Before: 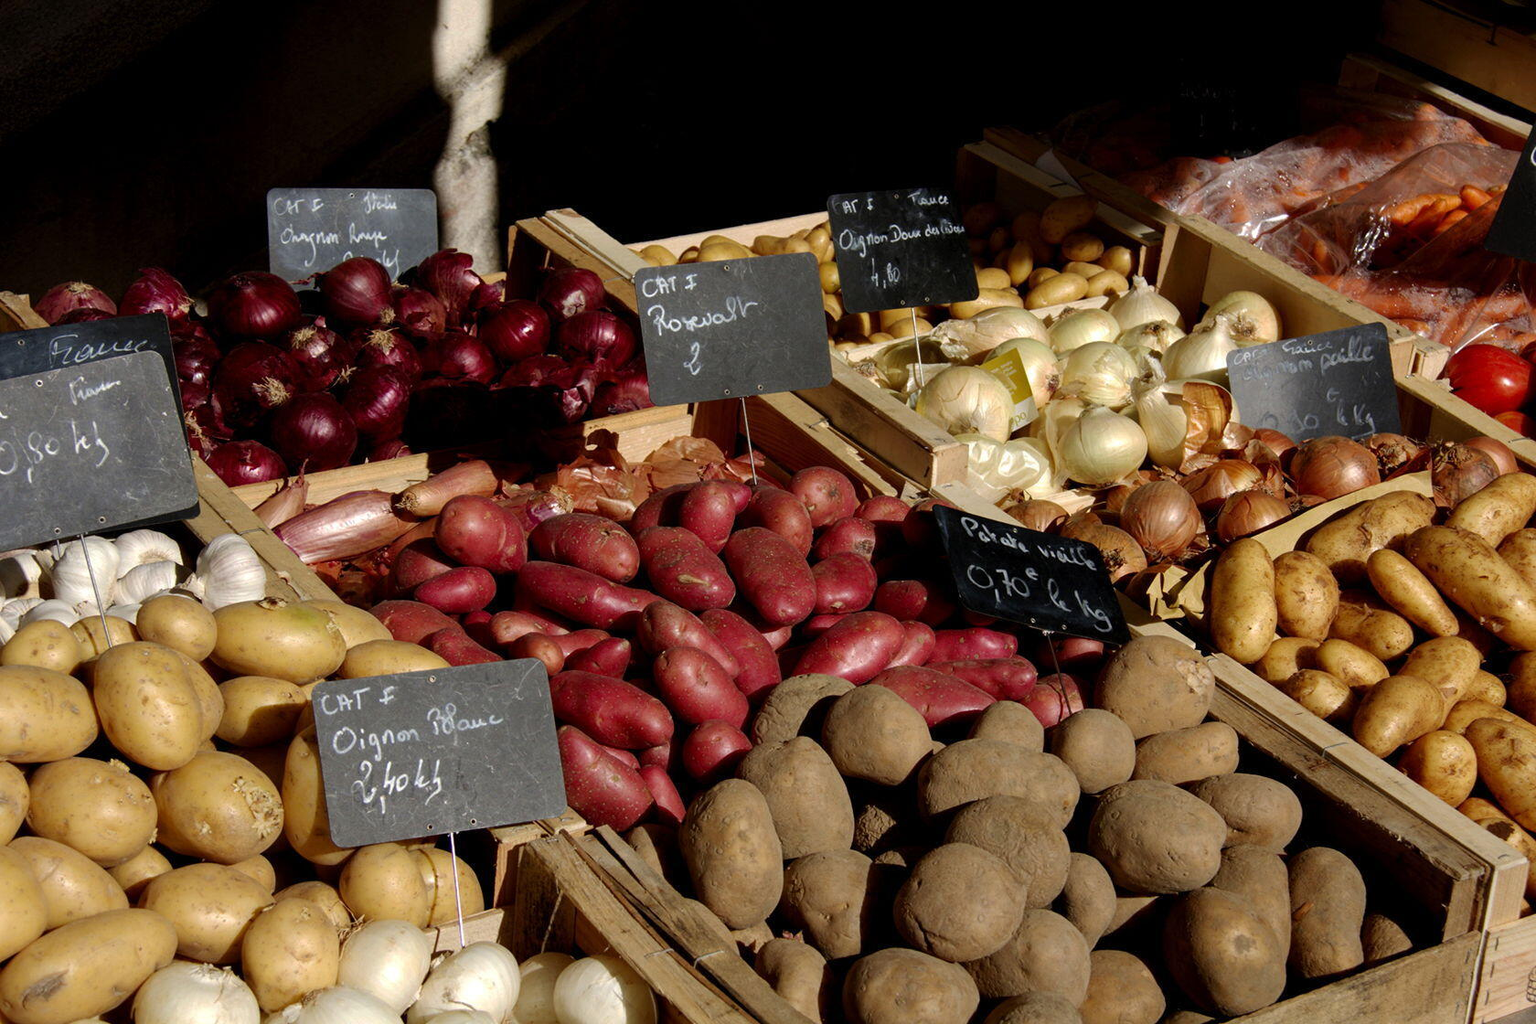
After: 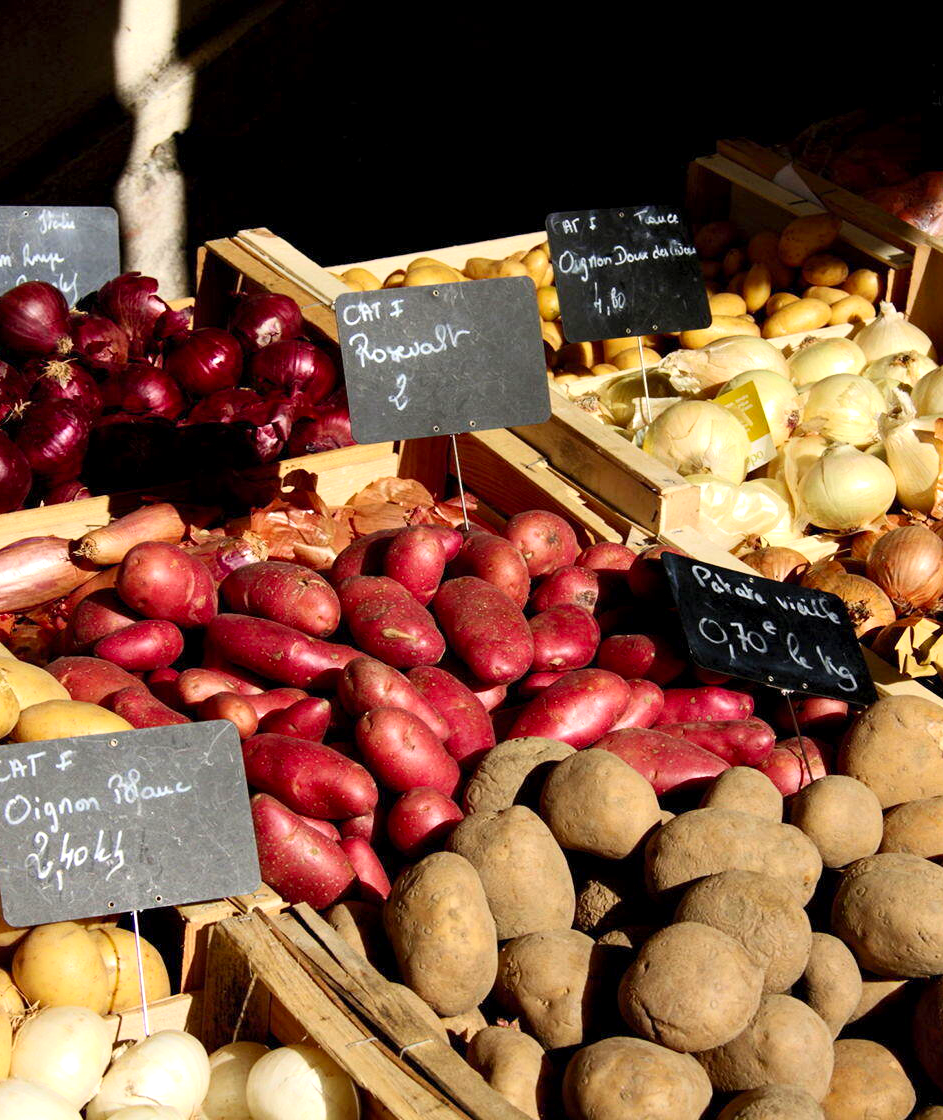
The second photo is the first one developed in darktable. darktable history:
crop: left 21.383%, right 22.453%
exposure: black level correction 0.001, exposure 0.498 EV, compensate highlight preservation false
contrast brightness saturation: contrast 0.2, brightness 0.157, saturation 0.219
